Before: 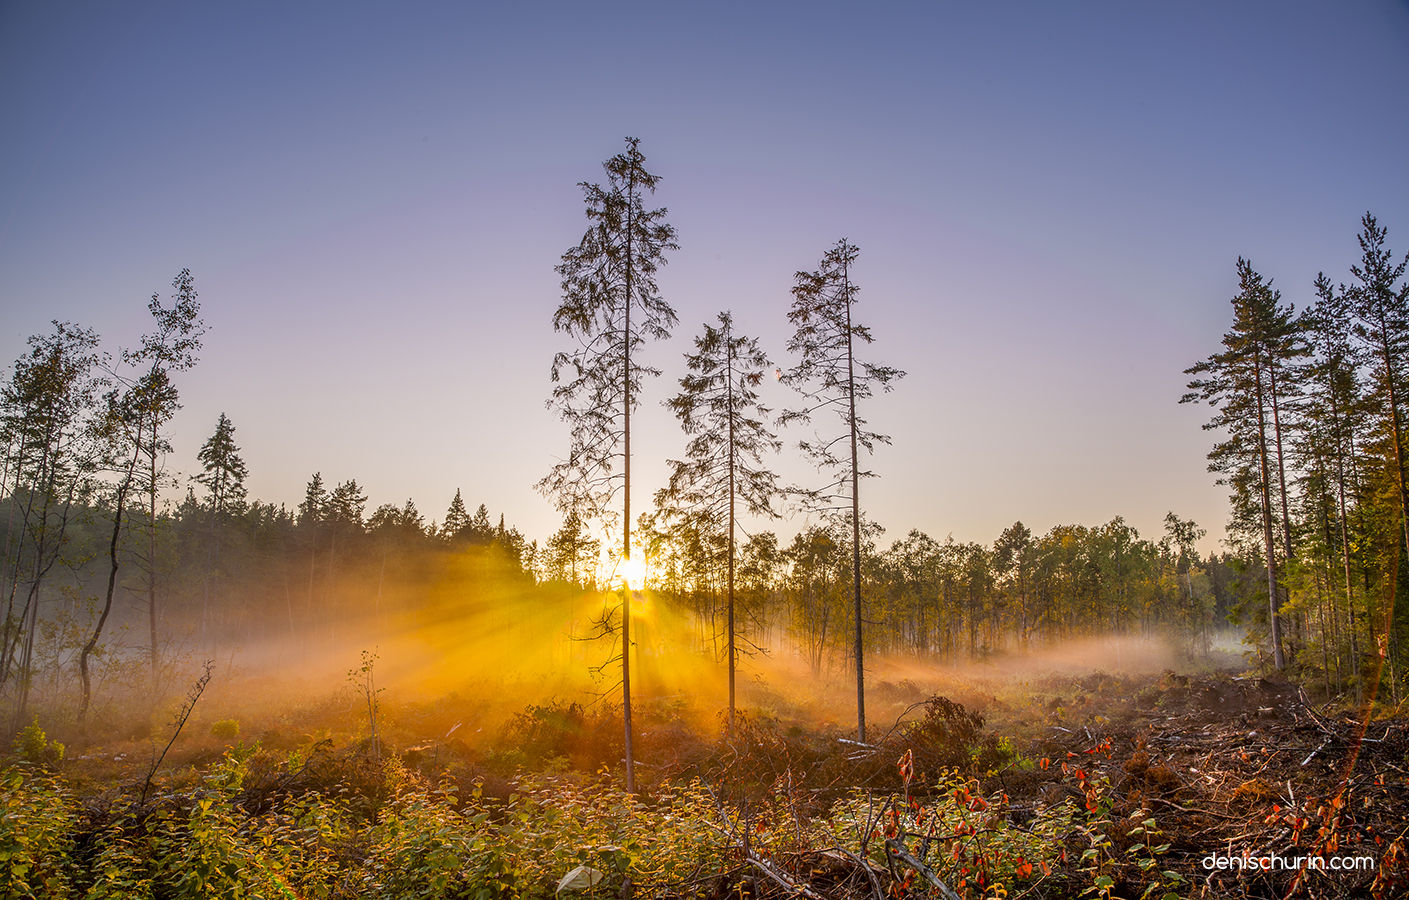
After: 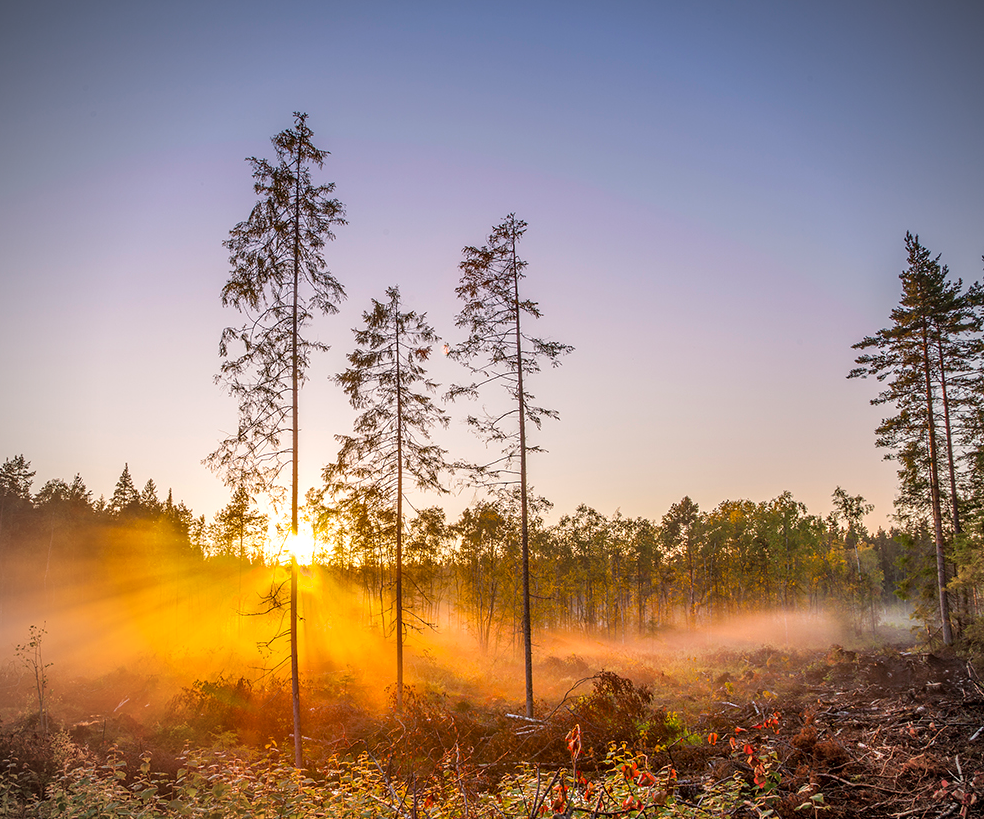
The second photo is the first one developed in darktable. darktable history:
color zones: mix 99.78%
crop and rotate: left 23.585%, top 2.863%, right 6.544%, bottom 6.075%
exposure: exposure 0.152 EV, compensate exposure bias true, compensate highlight preservation false
vignetting: on, module defaults
